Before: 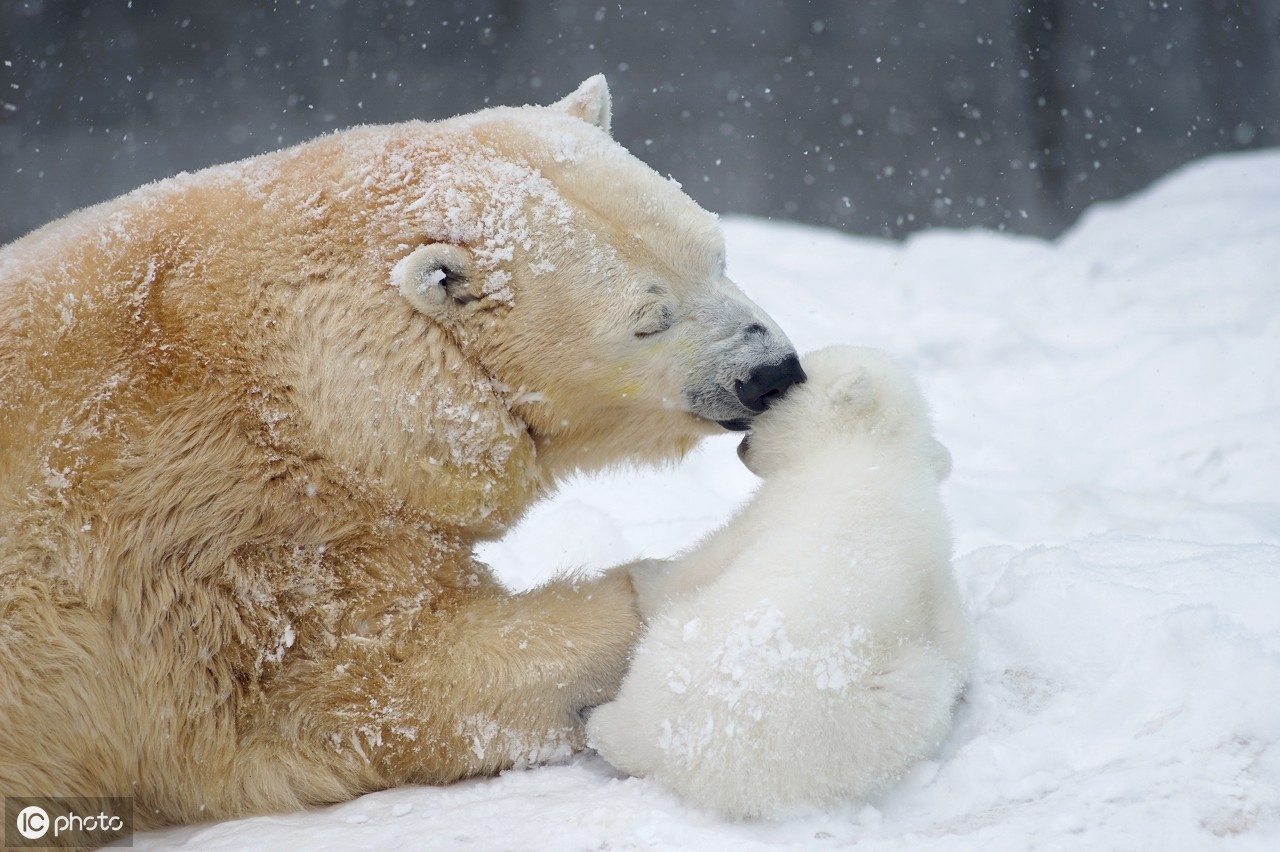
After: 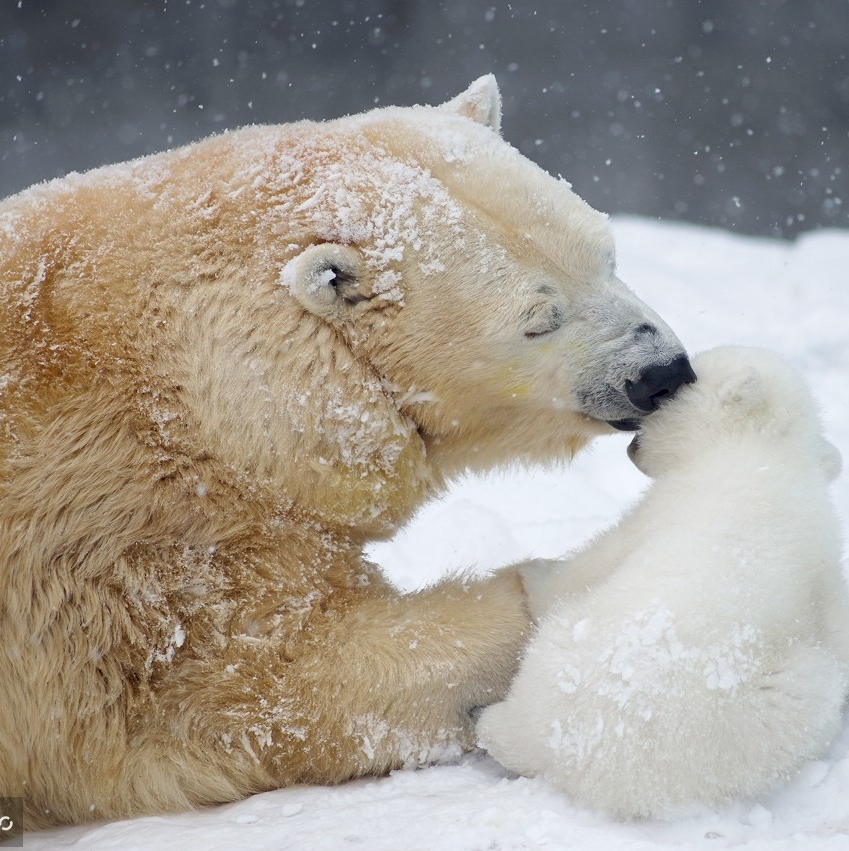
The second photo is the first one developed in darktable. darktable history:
crop and rotate: left 8.634%, right 25.02%
